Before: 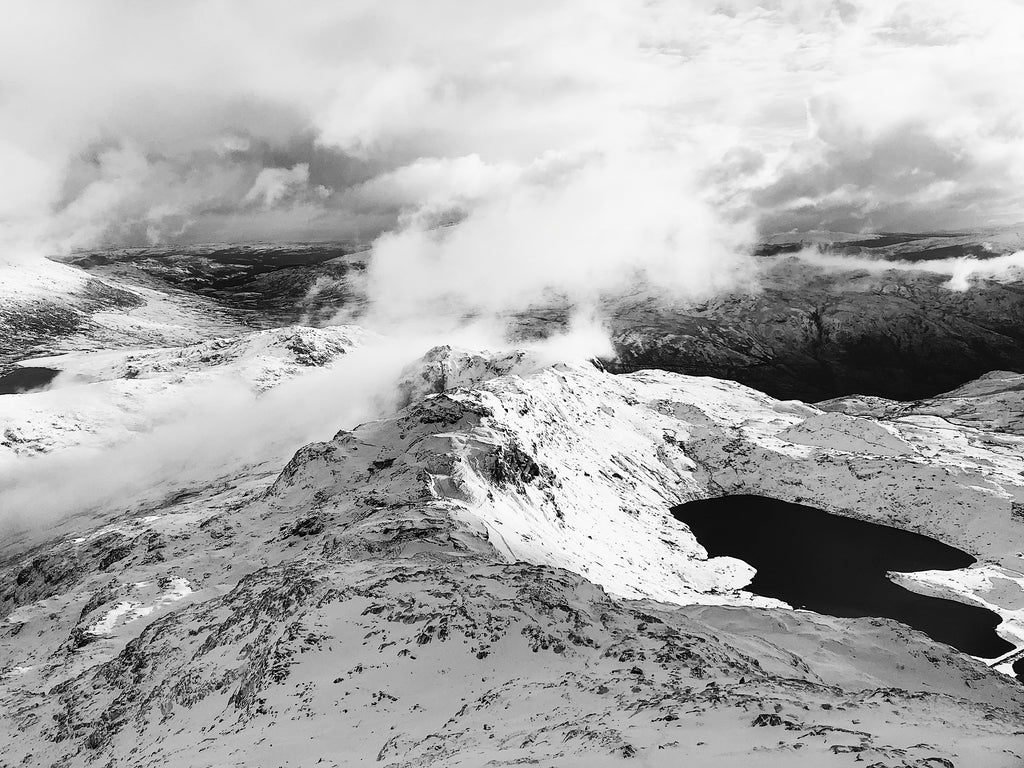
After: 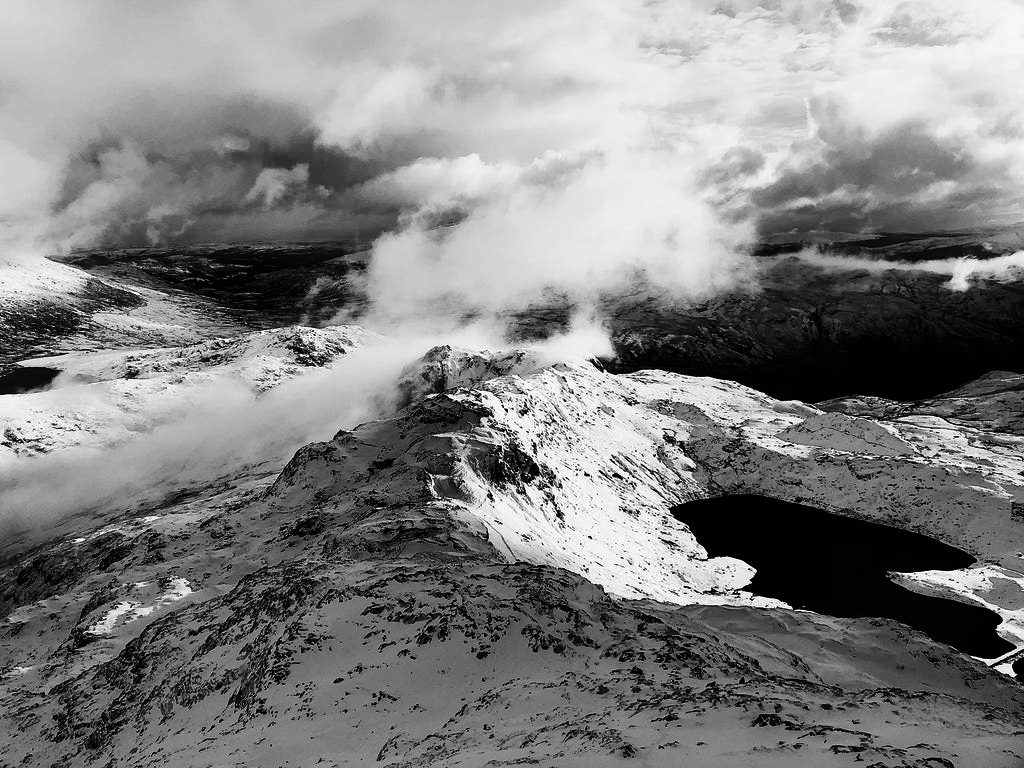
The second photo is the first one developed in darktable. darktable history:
contrast brightness saturation: contrast 0.093, brightness -0.596, saturation 0.174
color zones: curves: ch0 [(0, 0.613) (0.01, 0.613) (0.245, 0.448) (0.498, 0.529) (0.642, 0.665) (0.879, 0.777) (0.99, 0.613)]; ch1 [(0, 0) (0.143, 0) (0.286, 0) (0.429, 0) (0.571, 0) (0.714, 0) (0.857, 0)]
